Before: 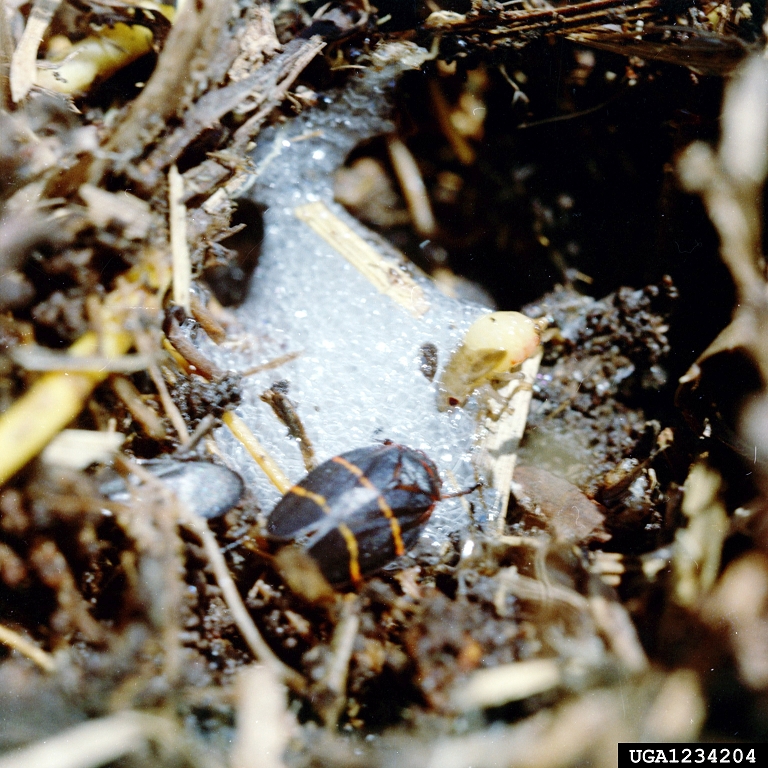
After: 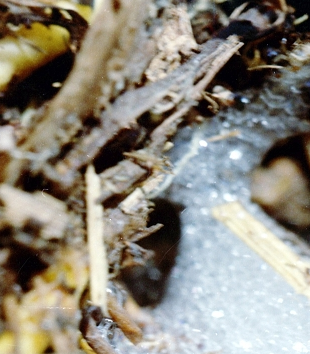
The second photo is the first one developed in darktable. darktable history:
crop and rotate: left 10.841%, top 0.083%, right 48.701%, bottom 53.818%
